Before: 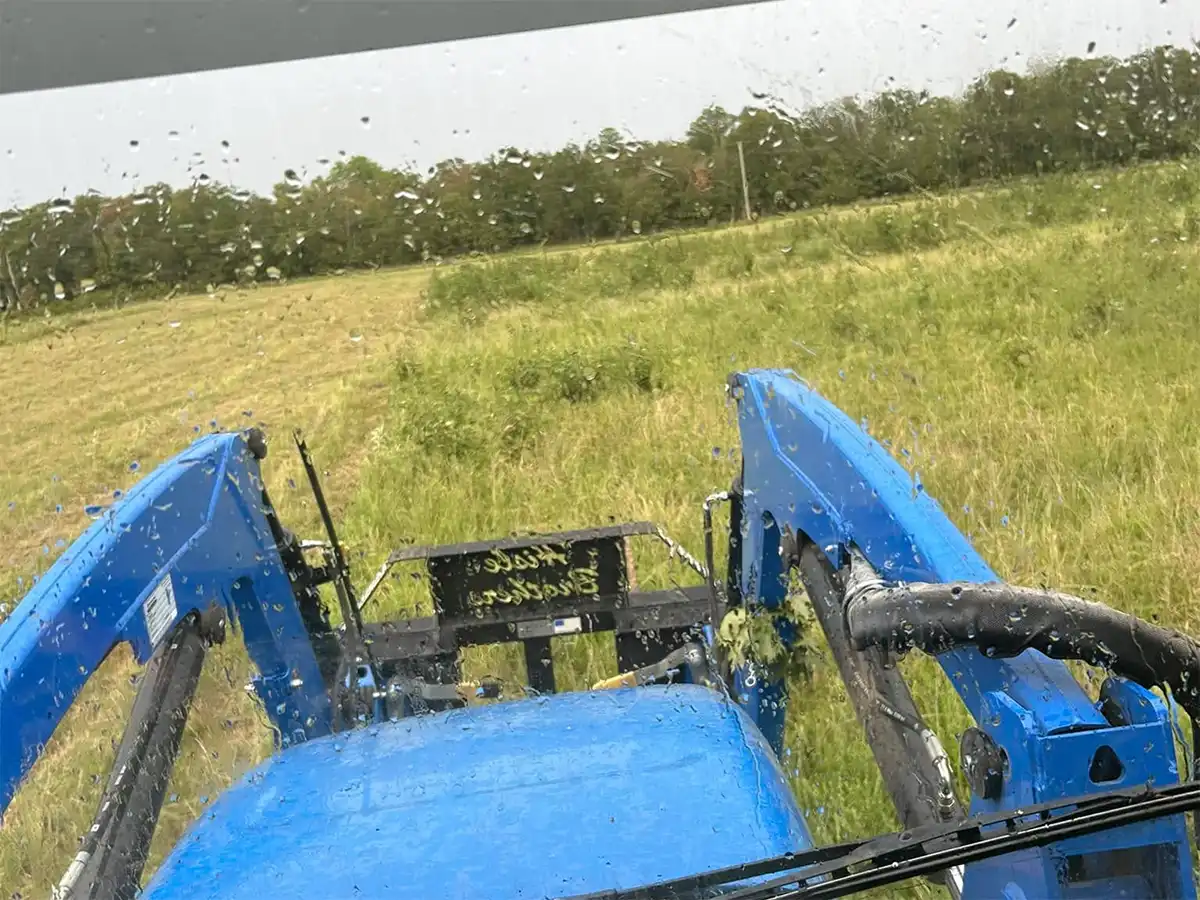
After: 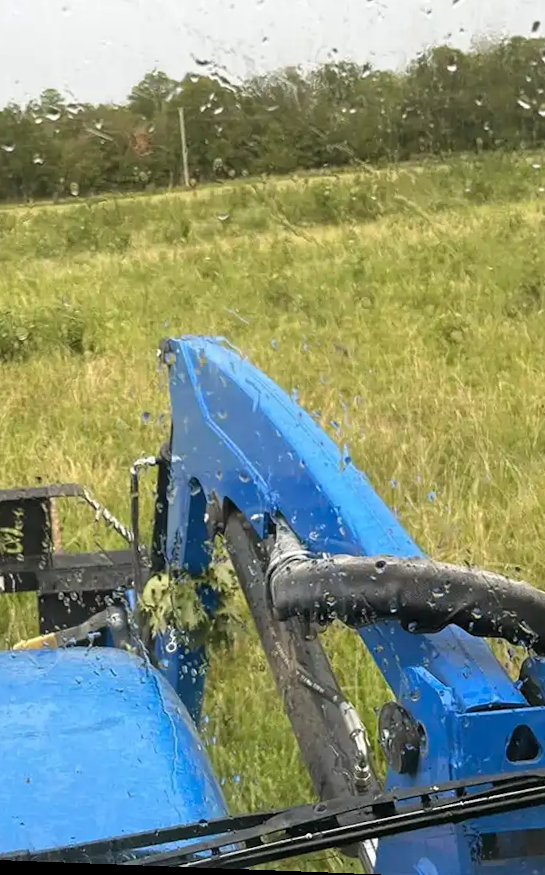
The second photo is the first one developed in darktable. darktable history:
crop: left 47.628%, top 6.643%, right 7.874%
rotate and perspective: rotation 2.17°, automatic cropping off
white balance: emerald 1
